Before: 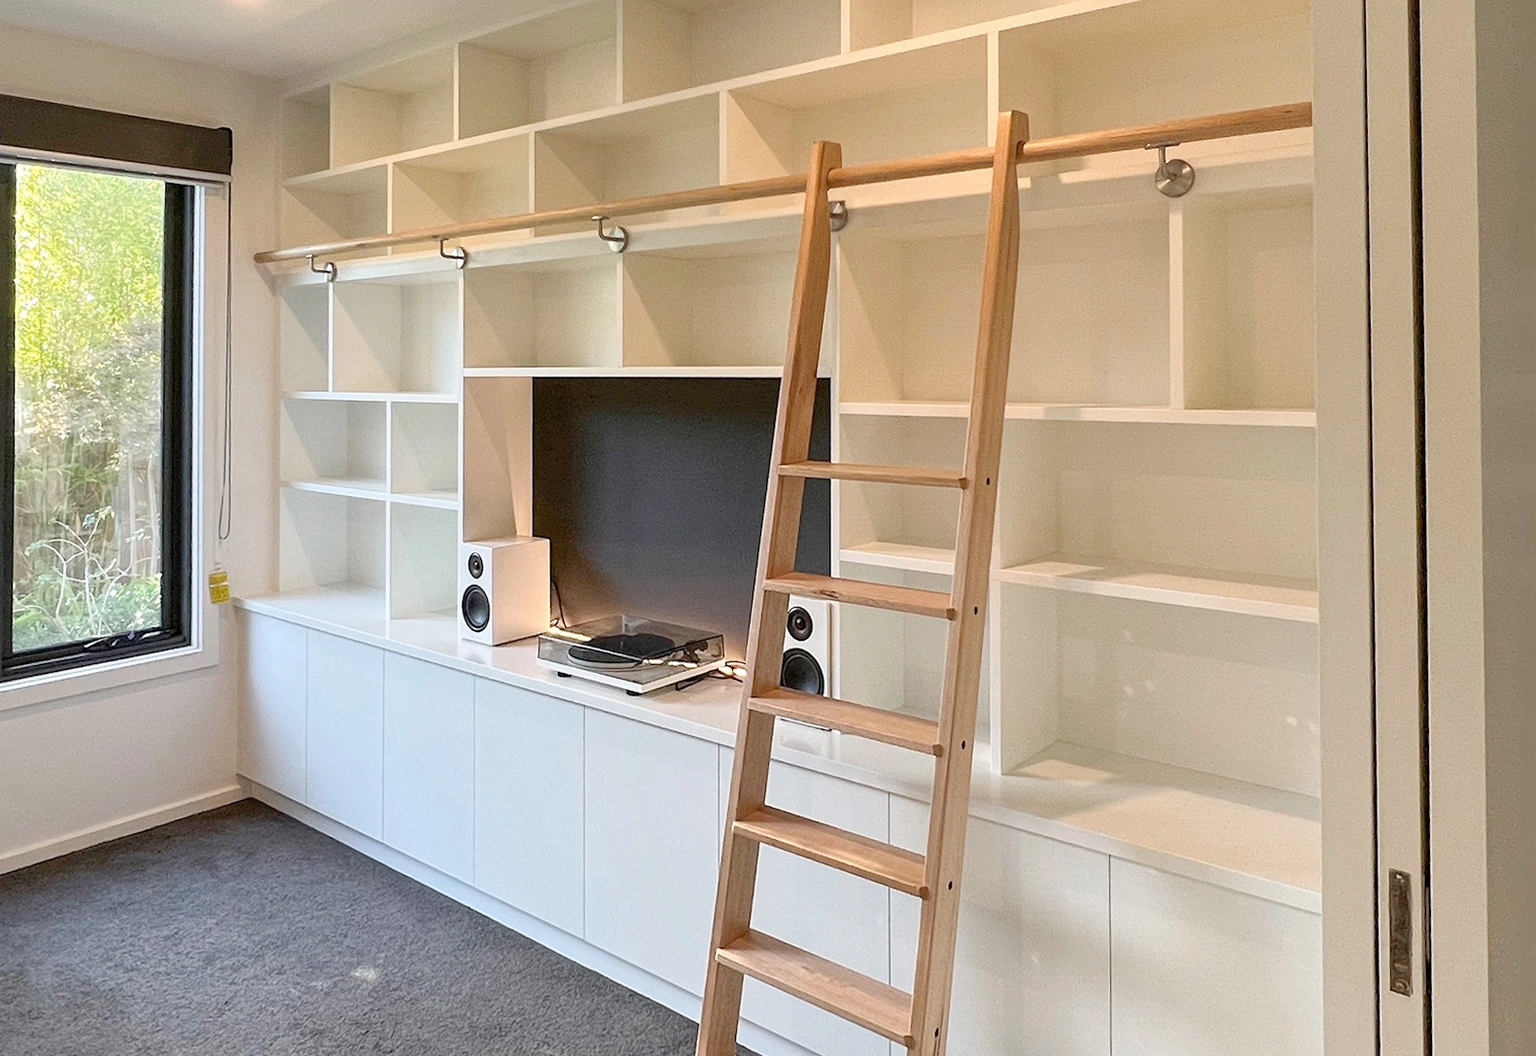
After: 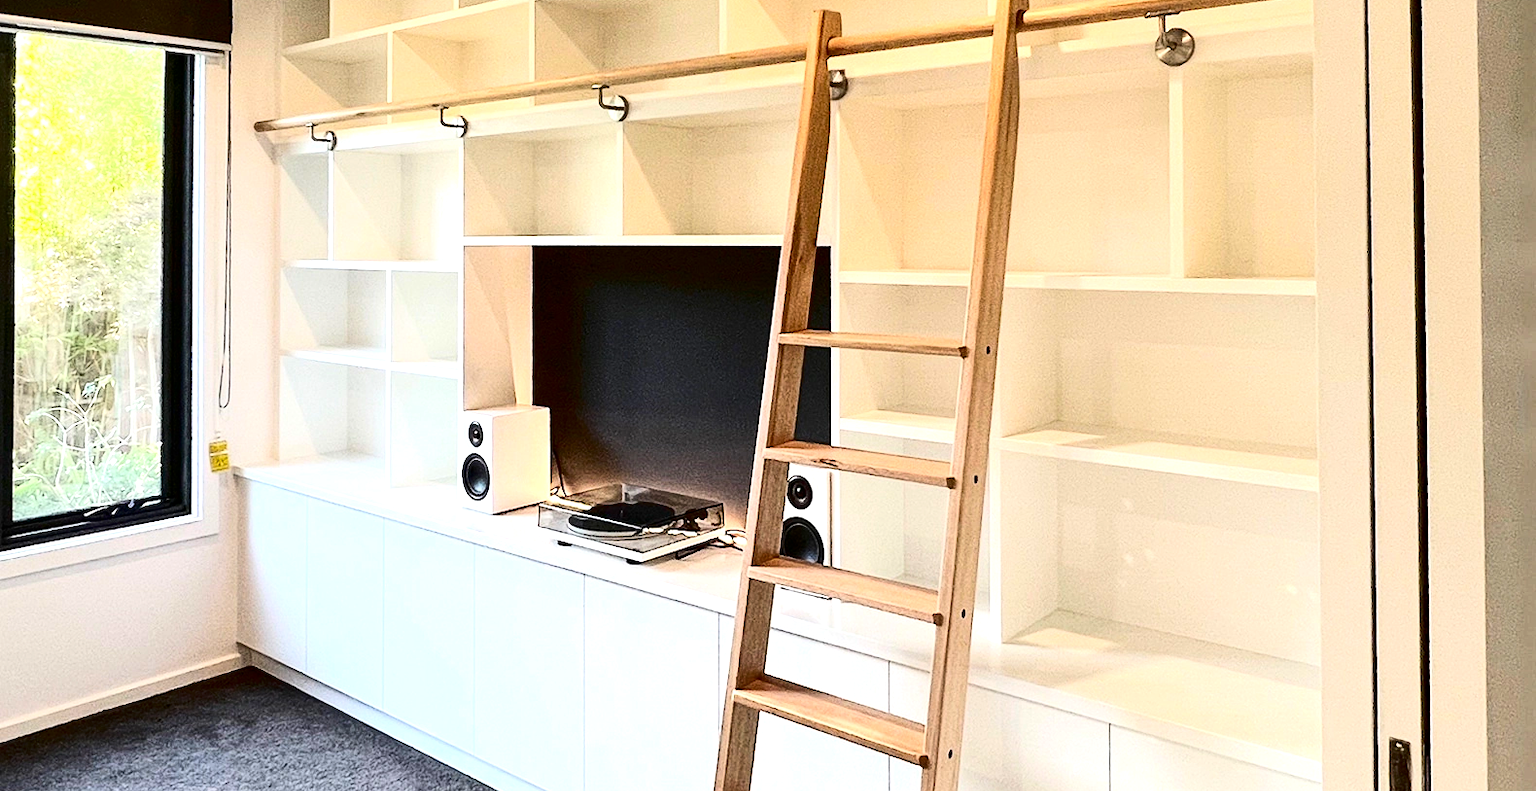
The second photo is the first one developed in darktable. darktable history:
contrast brightness saturation: contrast 0.311, brightness -0.074, saturation 0.166
crop and rotate: top 12.455%, bottom 12.556%
tone equalizer: -8 EV -0.745 EV, -7 EV -0.692 EV, -6 EV -0.612 EV, -5 EV -0.406 EV, -3 EV 0.39 EV, -2 EV 0.6 EV, -1 EV 0.681 EV, +0 EV 0.72 EV, edges refinement/feathering 500, mask exposure compensation -1.57 EV, preserve details no
